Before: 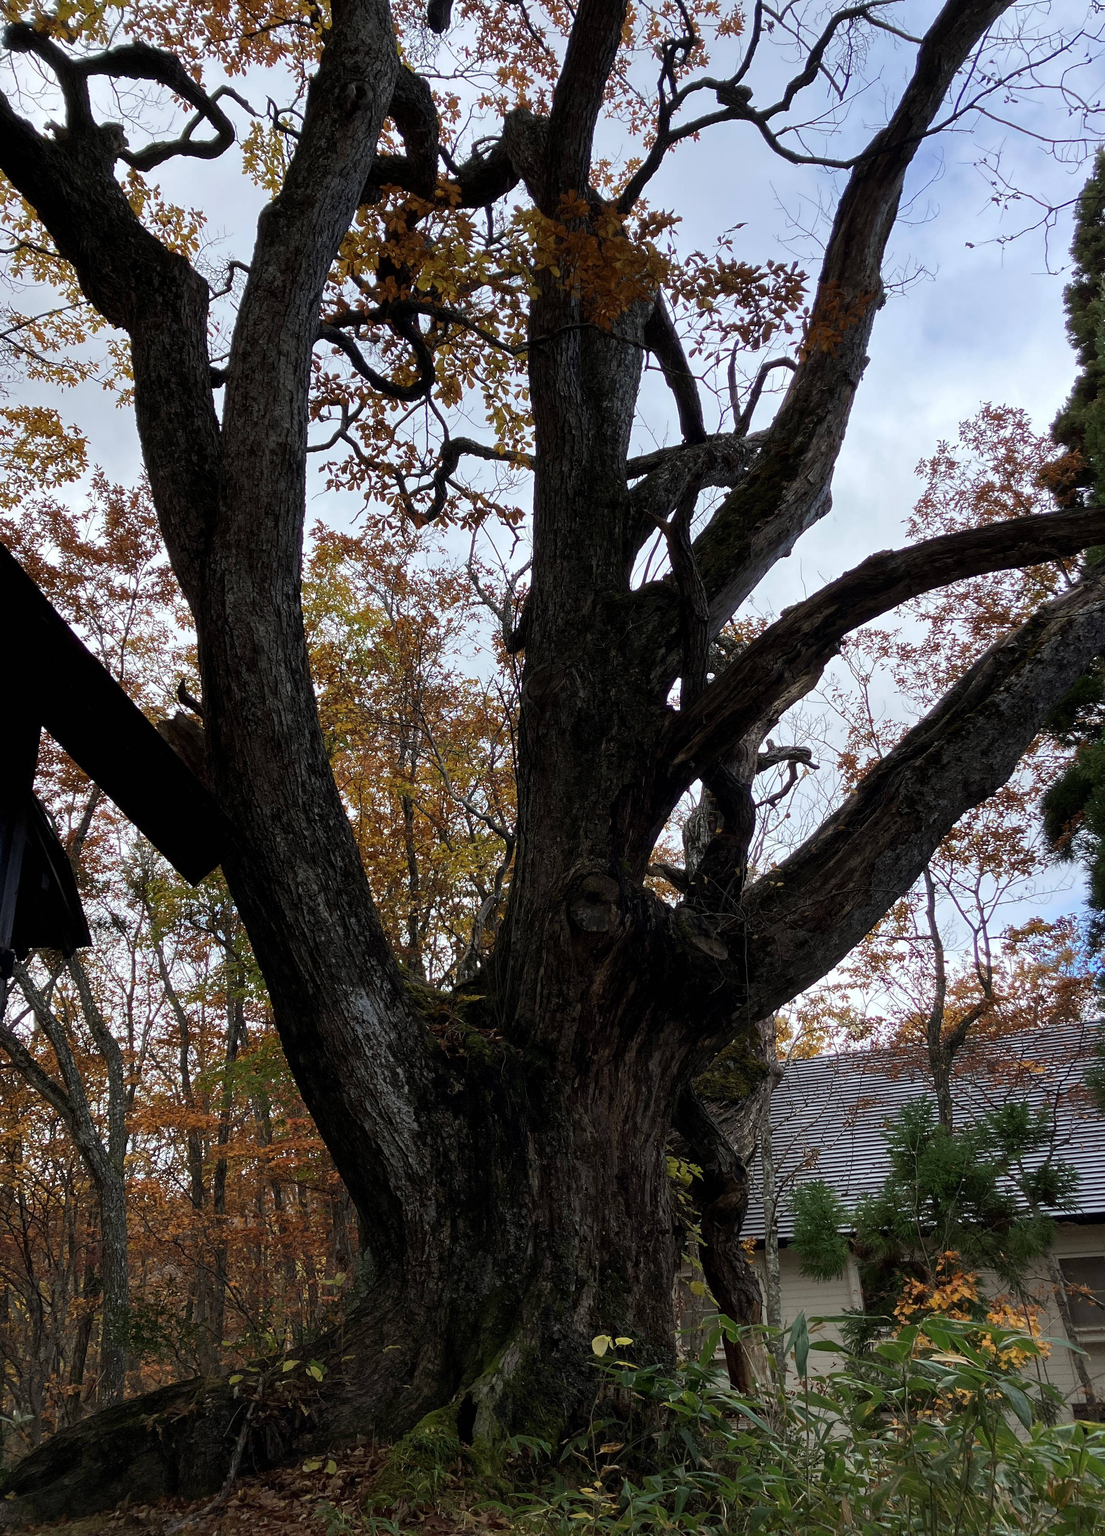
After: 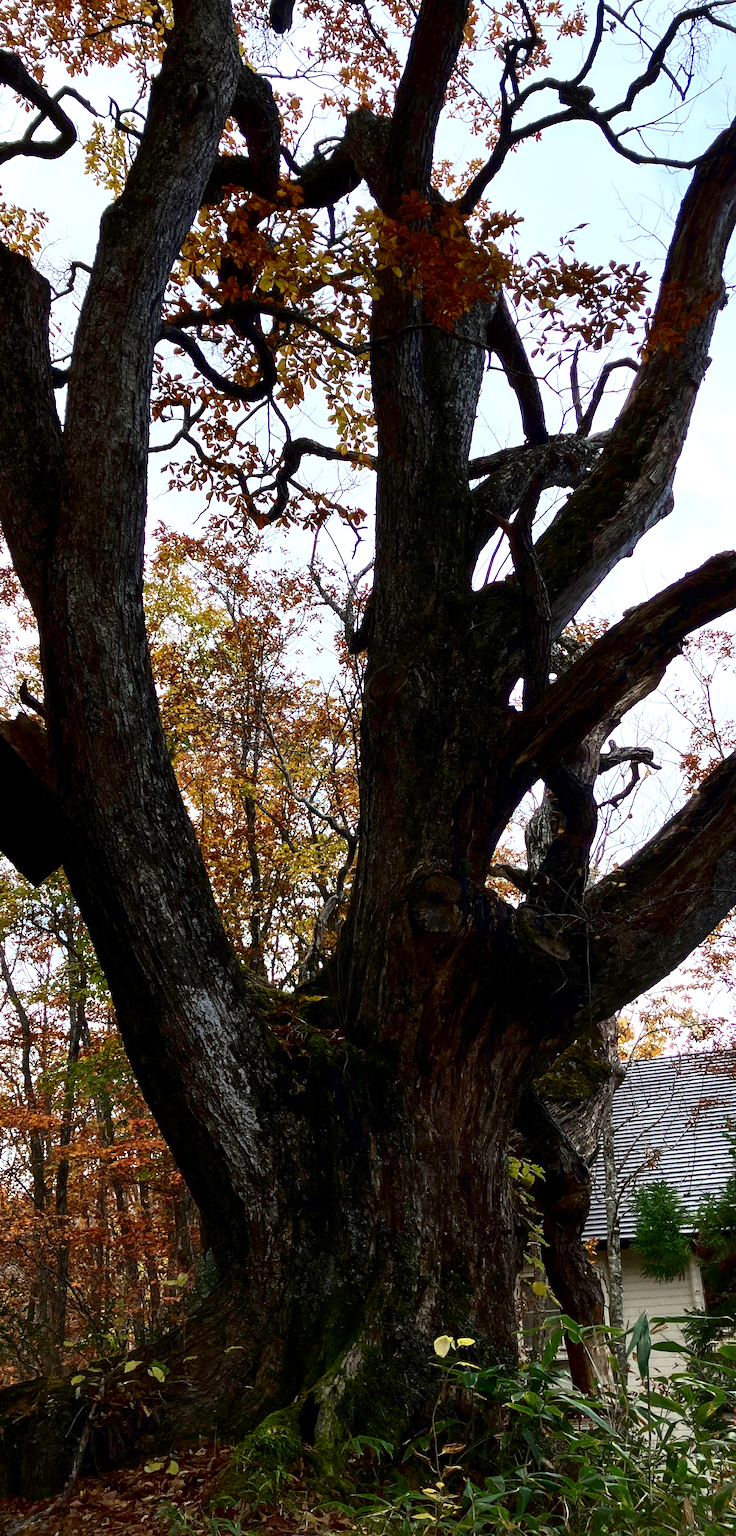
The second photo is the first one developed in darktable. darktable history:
contrast brightness saturation: contrast 0.329, brightness -0.084, saturation 0.172
shadows and highlights: shadows 42.97, highlights 8.26
exposure: exposure 0.65 EV, compensate exposure bias true, compensate highlight preservation false
crop and rotate: left 14.385%, right 18.994%
